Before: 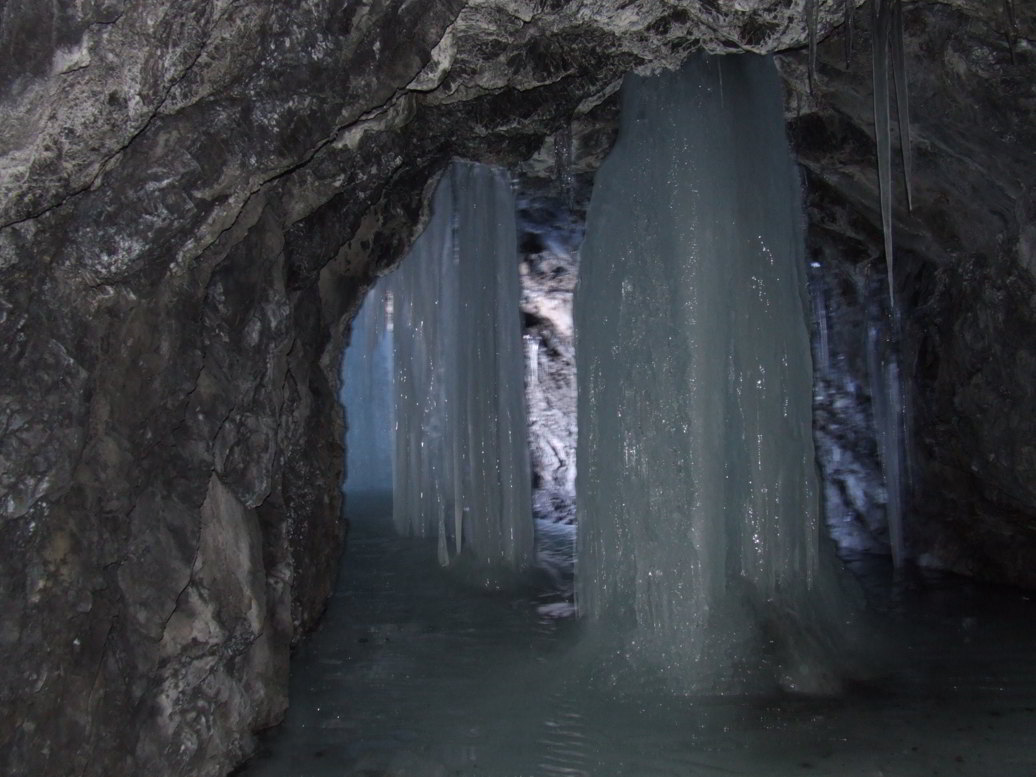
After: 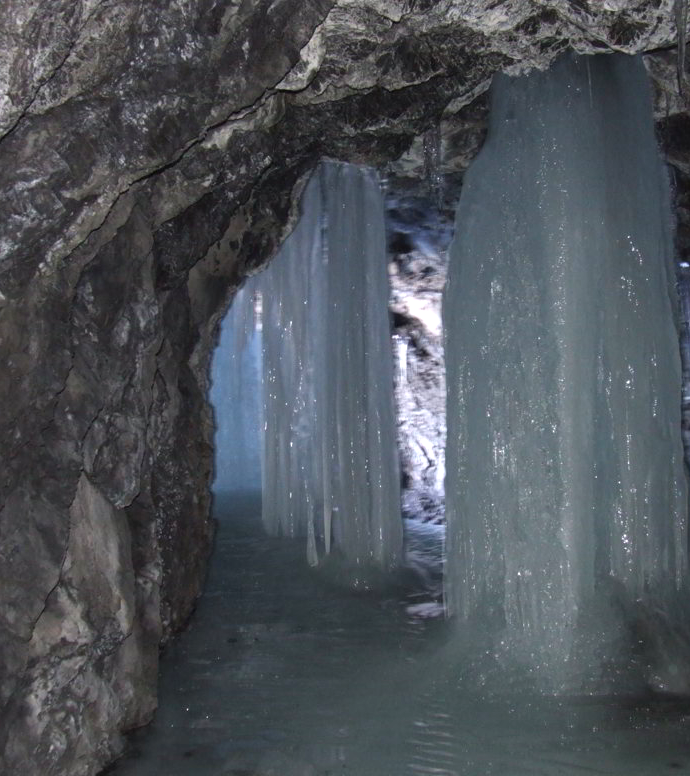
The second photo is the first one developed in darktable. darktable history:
crop and rotate: left 12.648%, right 20.685%
exposure: black level correction 0, exposure 0.7 EV, compensate exposure bias true, compensate highlight preservation false
